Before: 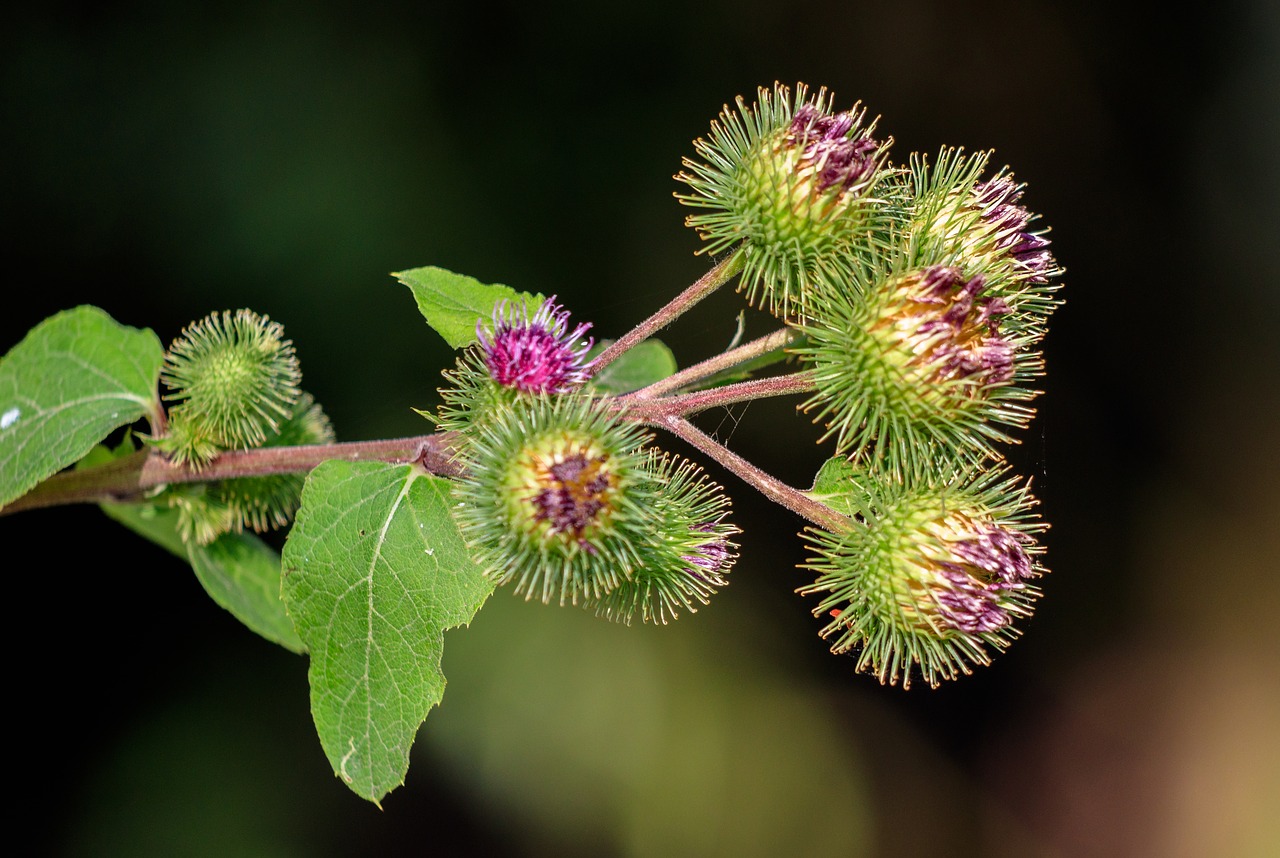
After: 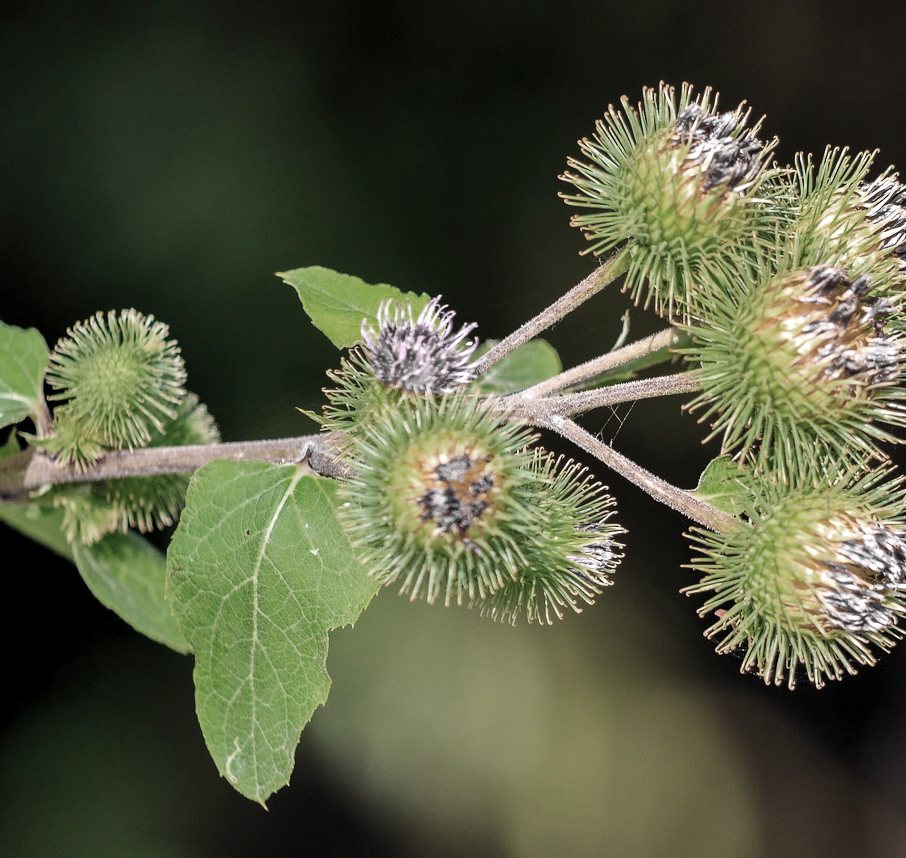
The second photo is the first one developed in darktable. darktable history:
crop and rotate: left 9.061%, right 20.142%
color zones: curves: ch0 [(0, 0.487) (0.241, 0.395) (0.434, 0.373) (0.658, 0.412) (0.838, 0.487)]; ch1 [(0, 0) (0.053, 0.053) (0.211, 0.202) (0.579, 0.259) (0.781, 0.241)]
contrast brightness saturation: contrast 0.2, brightness 0.16, saturation 0.22
exposure: black level correction 0.001, exposure 0.5 EV, compensate exposure bias true, compensate highlight preservation false
